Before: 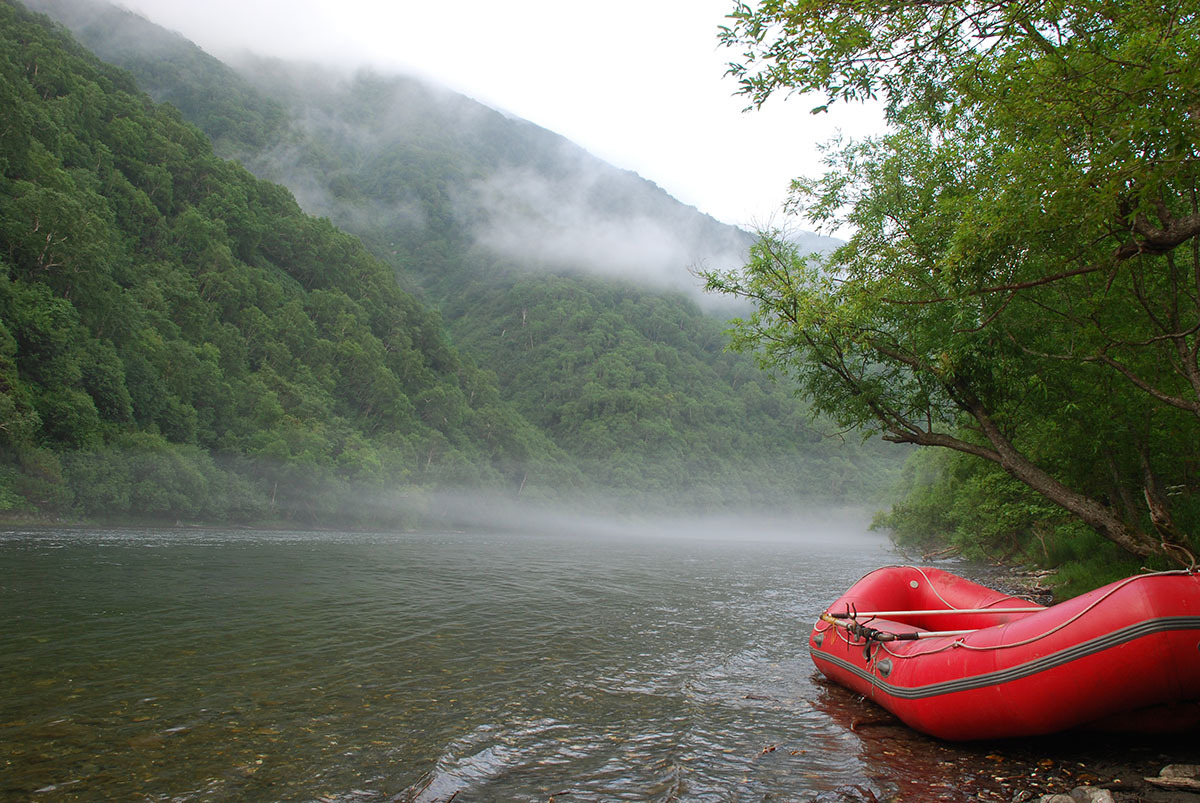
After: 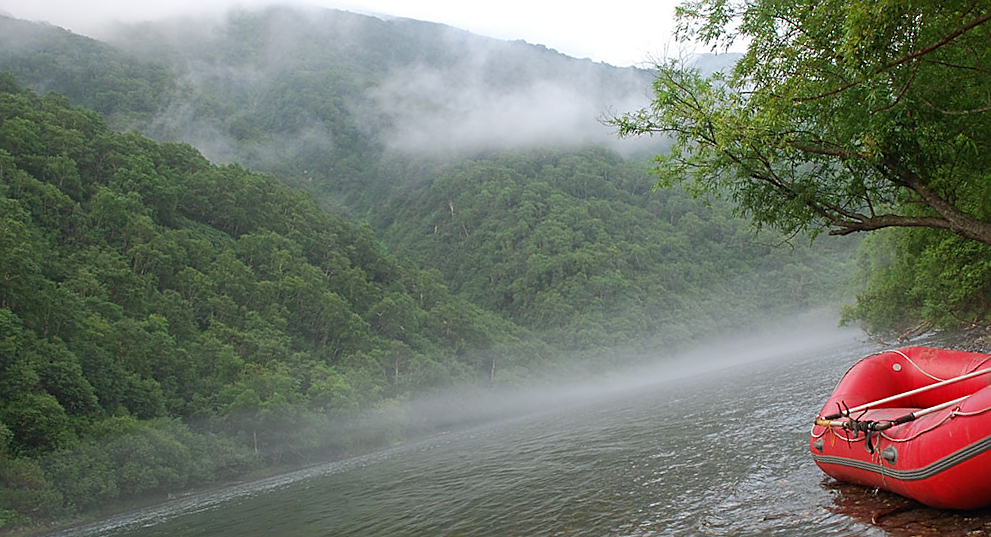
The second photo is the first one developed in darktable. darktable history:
rotate and perspective: rotation -14.8°, crop left 0.1, crop right 0.903, crop top 0.25, crop bottom 0.748
crop: right 9.509%, bottom 0.031%
sharpen: on, module defaults
